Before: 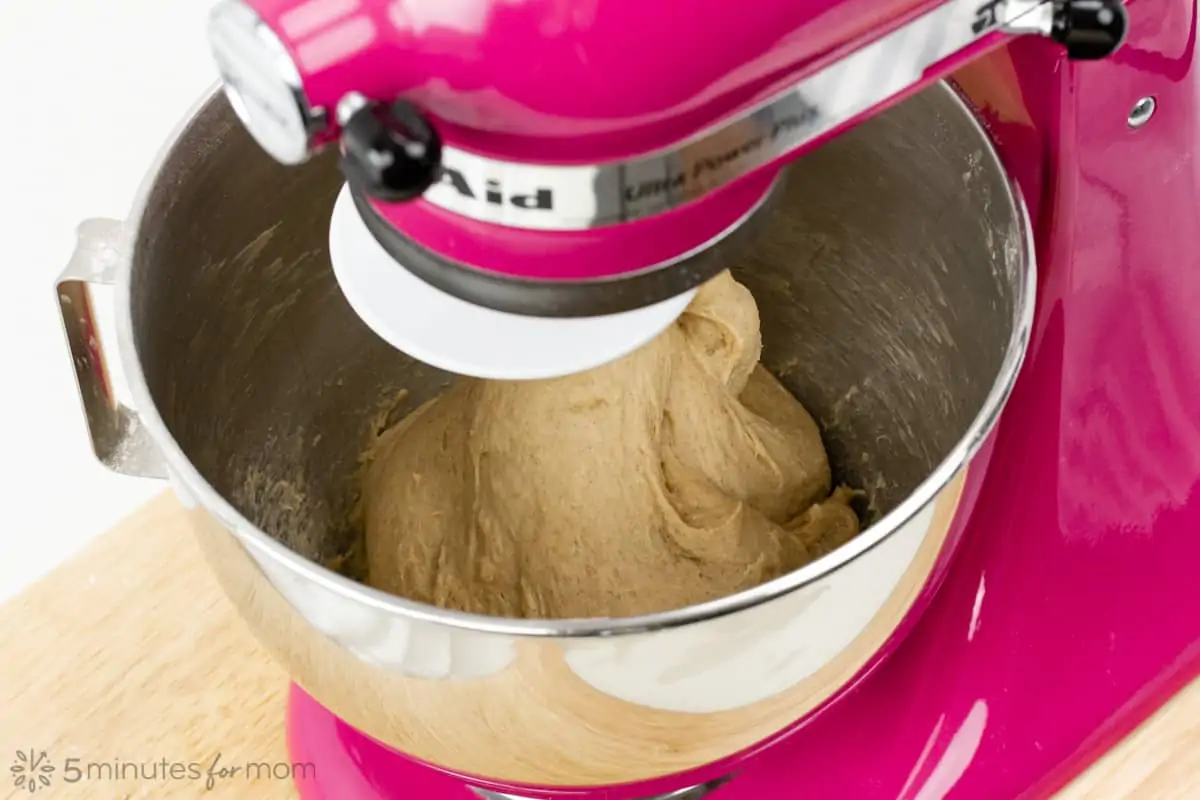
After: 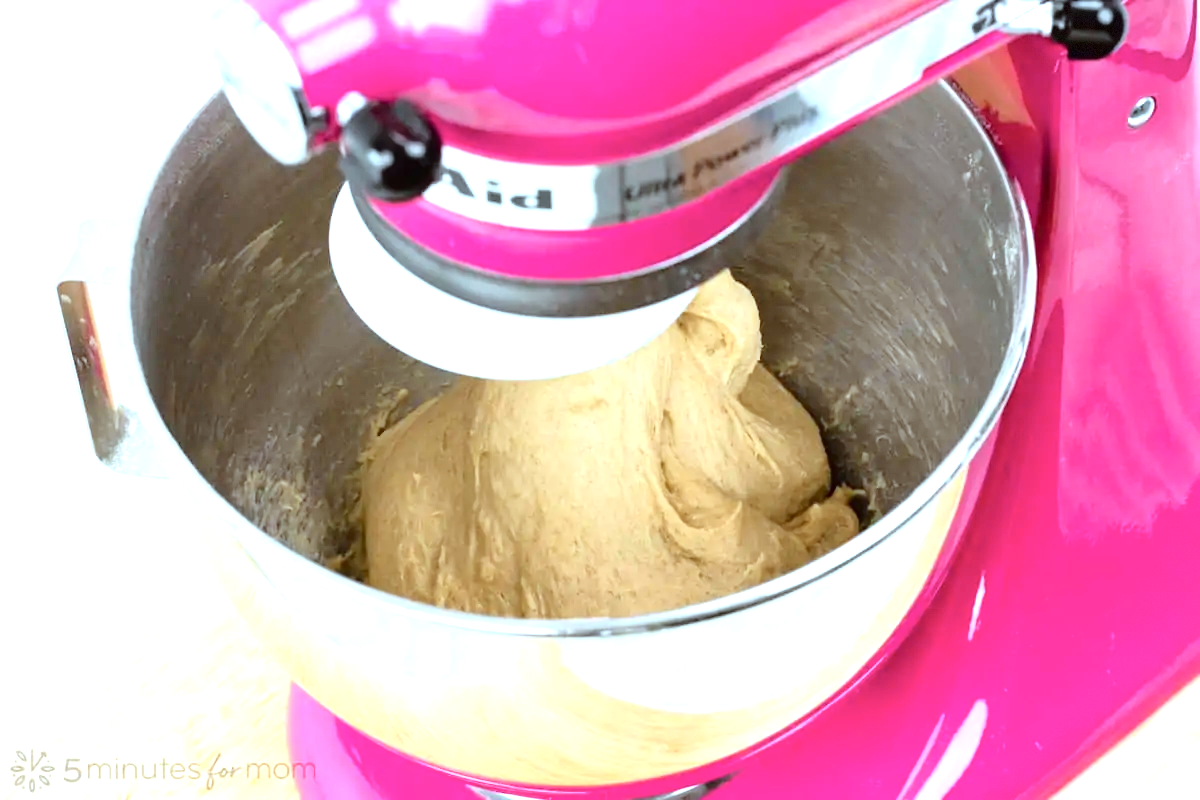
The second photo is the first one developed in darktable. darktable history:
tone curve: curves: ch0 [(0.003, 0.015) (0.104, 0.07) (0.236, 0.218) (0.401, 0.443) (0.495, 0.55) (0.65, 0.68) (0.832, 0.858) (1, 0.977)]; ch1 [(0, 0) (0.161, 0.092) (0.35, 0.33) (0.379, 0.401) (0.45, 0.466) (0.489, 0.499) (0.55, 0.56) (0.621, 0.615) (0.718, 0.734) (1, 1)]; ch2 [(0, 0) (0.369, 0.427) (0.44, 0.434) (0.502, 0.501) (0.557, 0.55) (0.586, 0.59) (1, 1)], color space Lab, independent channels, preserve colors none
exposure: black level correction 0, exposure 1.1 EV, compensate exposure bias true, compensate highlight preservation false
color correction: highlights a* -11.71, highlights b* -15.58
vignetting: fall-off start 97.28%, fall-off radius 79%, brightness -0.462, saturation -0.3, width/height ratio 1.114, dithering 8-bit output, unbound false
